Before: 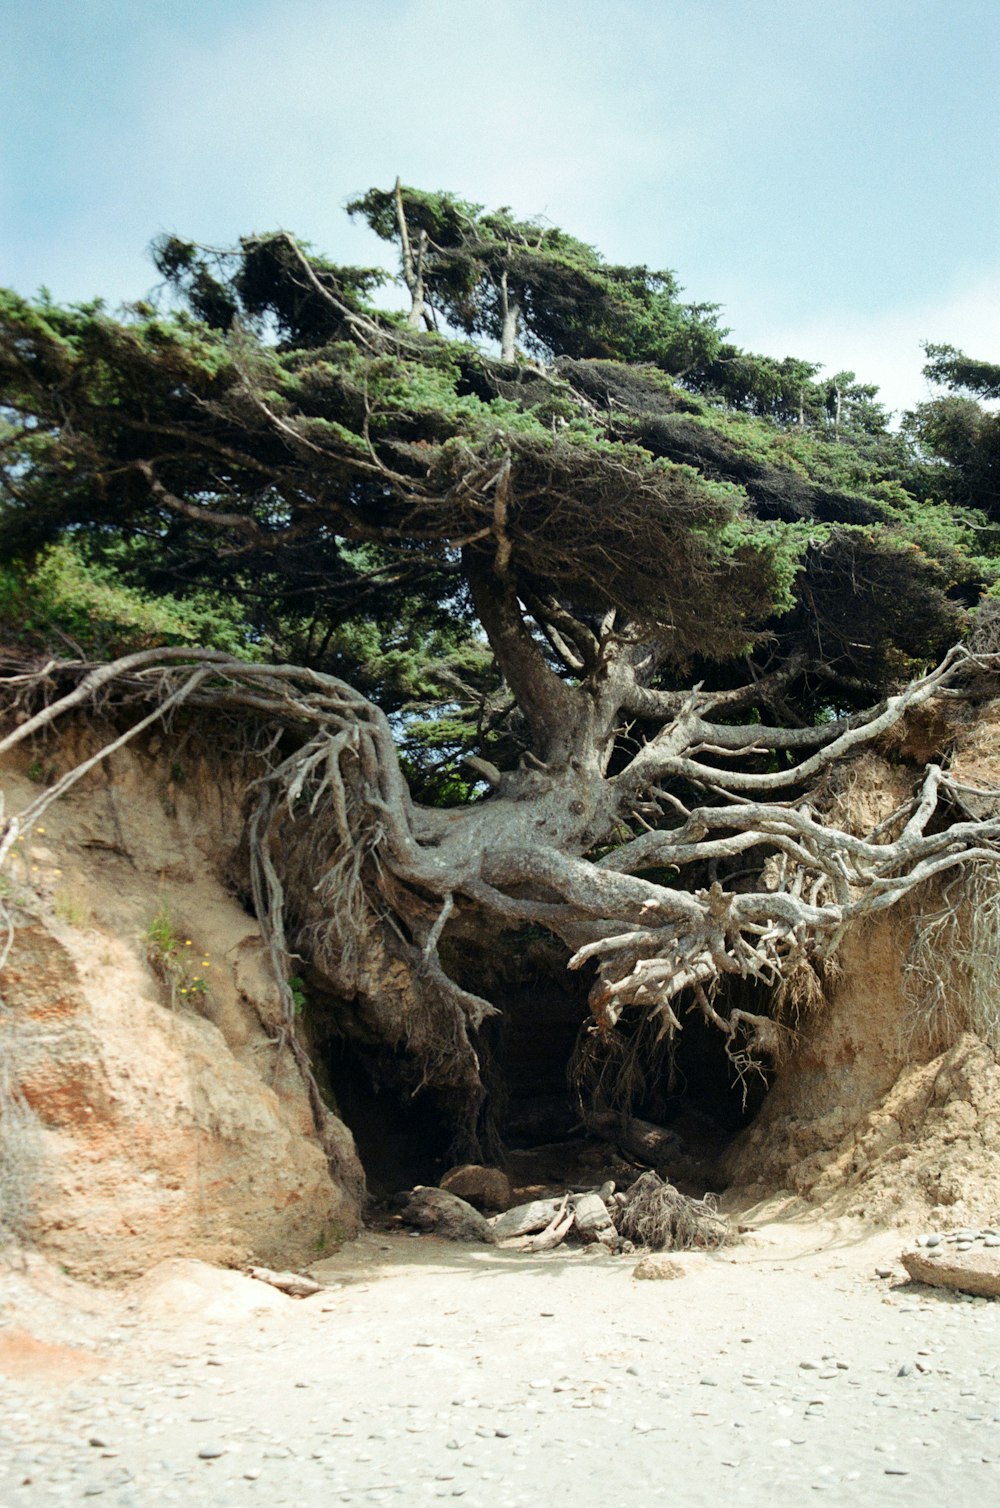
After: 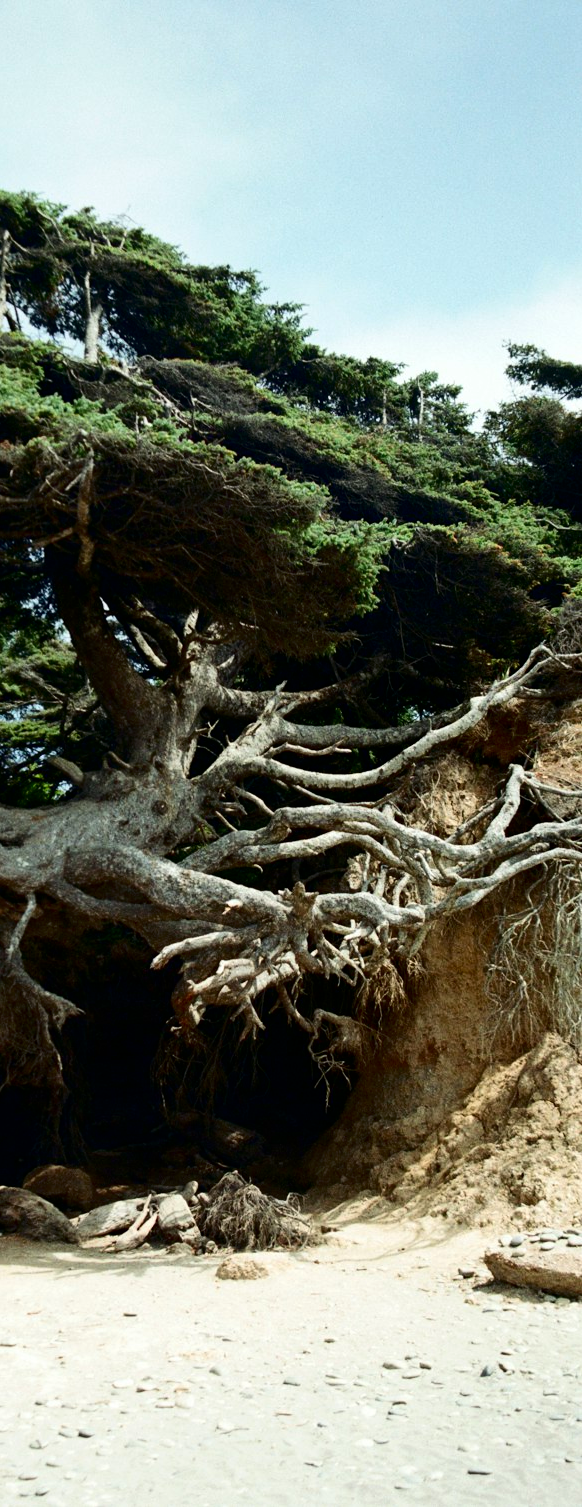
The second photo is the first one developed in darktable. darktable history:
crop: left 41.792%
contrast brightness saturation: contrast 0.189, brightness -0.233, saturation 0.111
